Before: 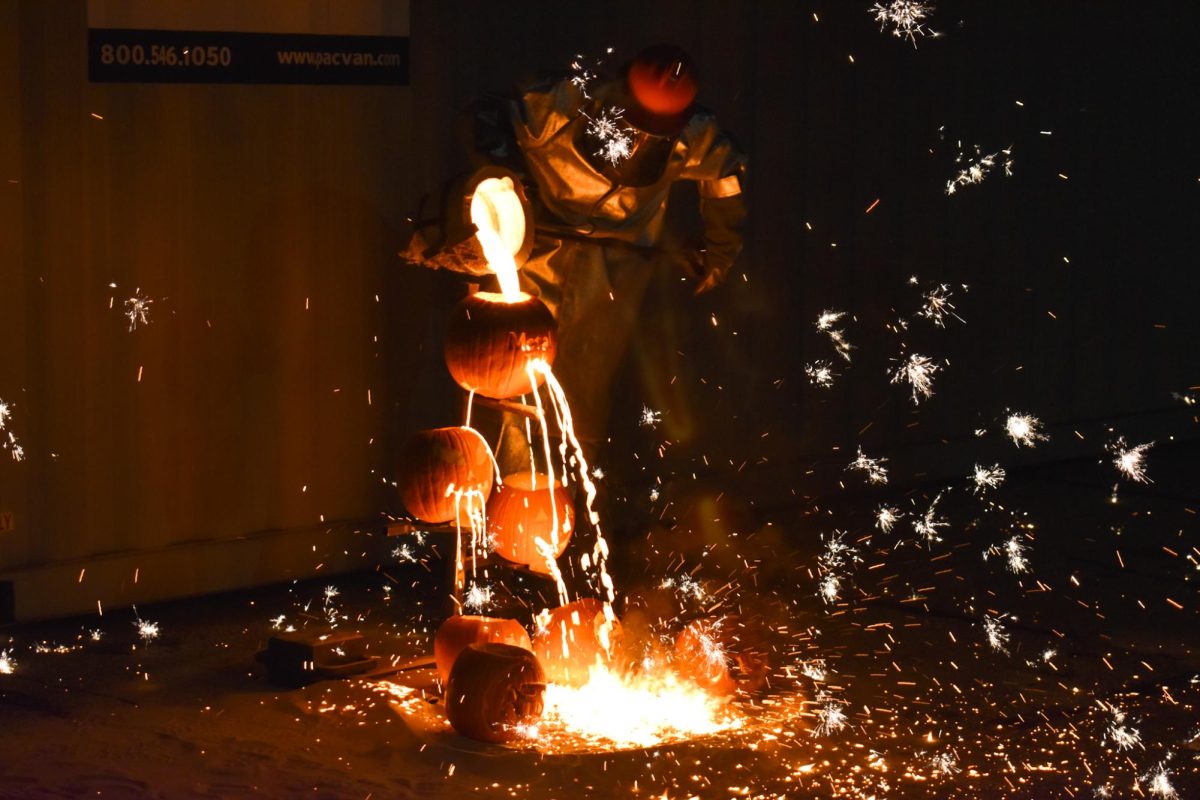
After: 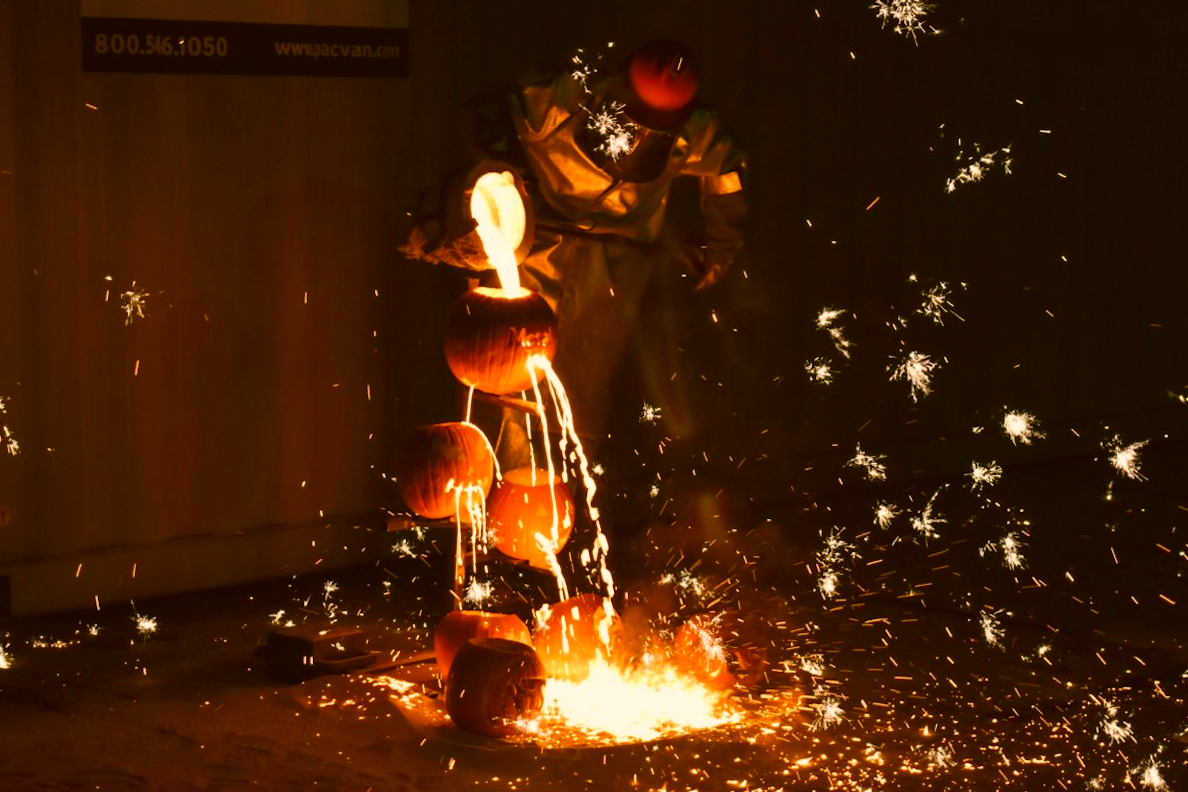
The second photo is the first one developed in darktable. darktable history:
rotate and perspective: rotation 0.174°, lens shift (vertical) 0.013, lens shift (horizontal) 0.019, shear 0.001, automatic cropping original format, crop left 0.007, crop right 0.991, crop top 0.016, crop bottom 0.997
color correction: highlights a* 8.98, highlights b* 15.09, shadows a* -0.49, shadows b* 26.52
